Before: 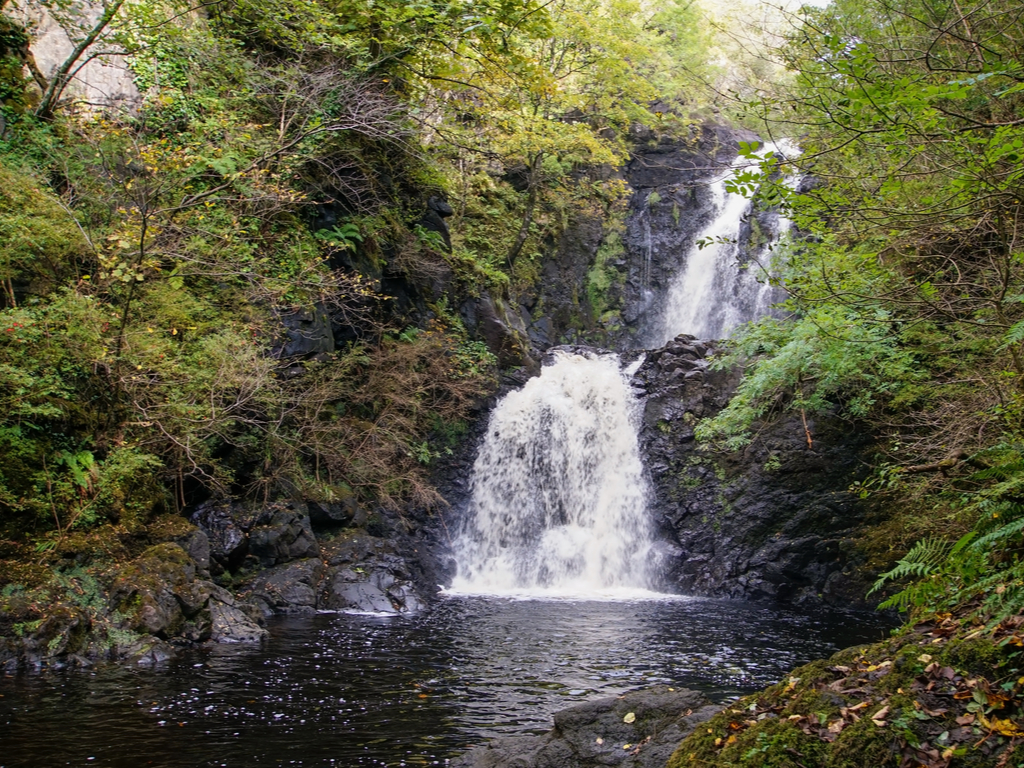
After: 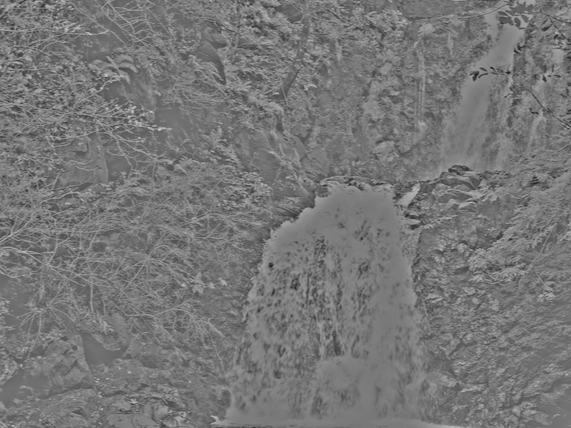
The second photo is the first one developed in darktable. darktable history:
crop and rotate: left 22.13%, top 22.054%, right 22.026%, bottom 22.102%
filmic rgb: black relative exposure -7.75 EV, white relative exposure 4.4 EV, threshold 3 EV, target black luminance 0%, hardness 3.76, latitude 50.51%, contrast 1.074, highlights saturation mix 10%, shadows ↔ highlights balance -0.22%, color science v4 (2020), enable highlight reconstruction true
white balance: red 0.924, blue 1.095
highpass: sharpness 25.84%, contrast boost 14.94%
